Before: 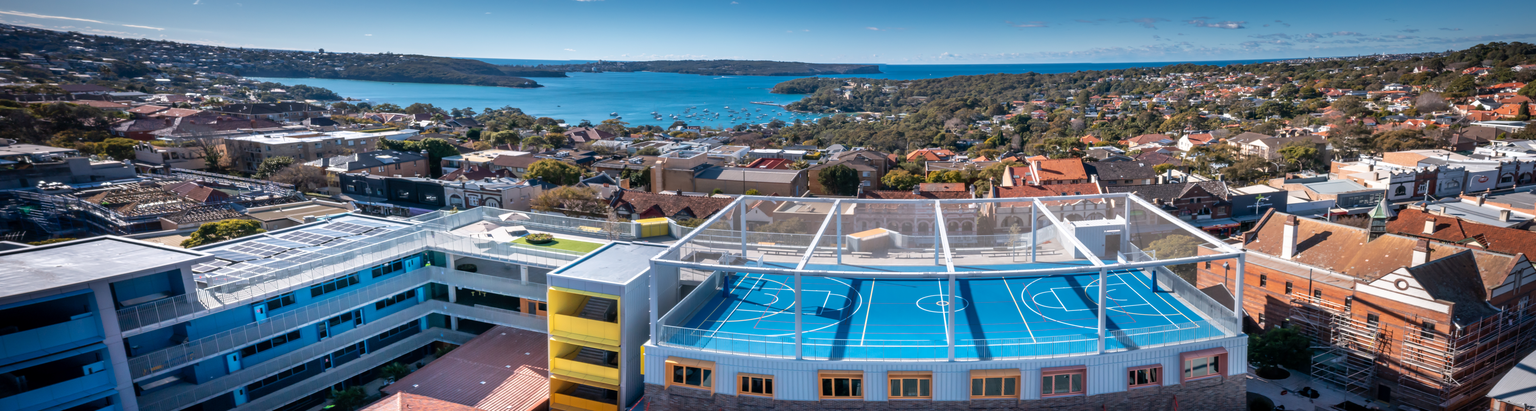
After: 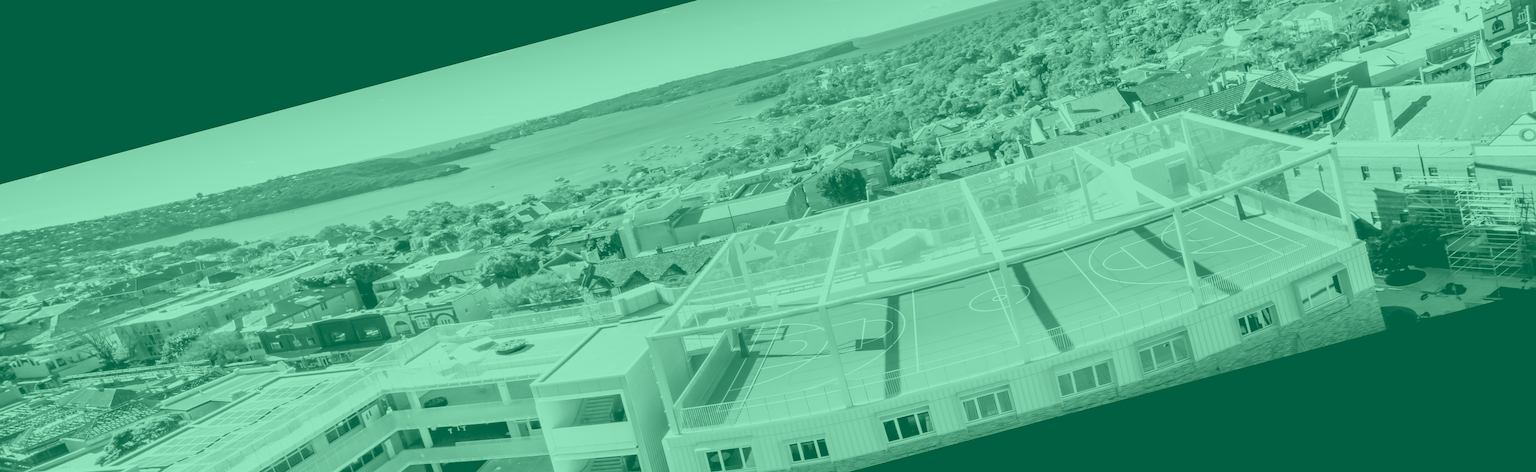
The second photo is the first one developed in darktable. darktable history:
exposure: black level correction 0, exposure 0.7 EV, compensate exposure bias true, compensate highlight preservation false
filmic rgb: black relative exposure -7.6 EV, white relative exposure 4.64 EV, threshold 3 EV, target black luminance 0%, hardness 3.55, latitude 50.51%, contrast 1.033, highlights saturation mix 10%, shadows ↔ highlights balance -0.198%, color science v4 (2020), enable highlight reconstruction true
sharpen: on, module defaults
rotate and perspective: rotation -14.8°, crop left 0.1, crop right 0.903, crop top 0.25, crop bottom 0.748
colorize: hue 147.6°, saturation 65%, lightness 21.64%
white balance: emerald 1
